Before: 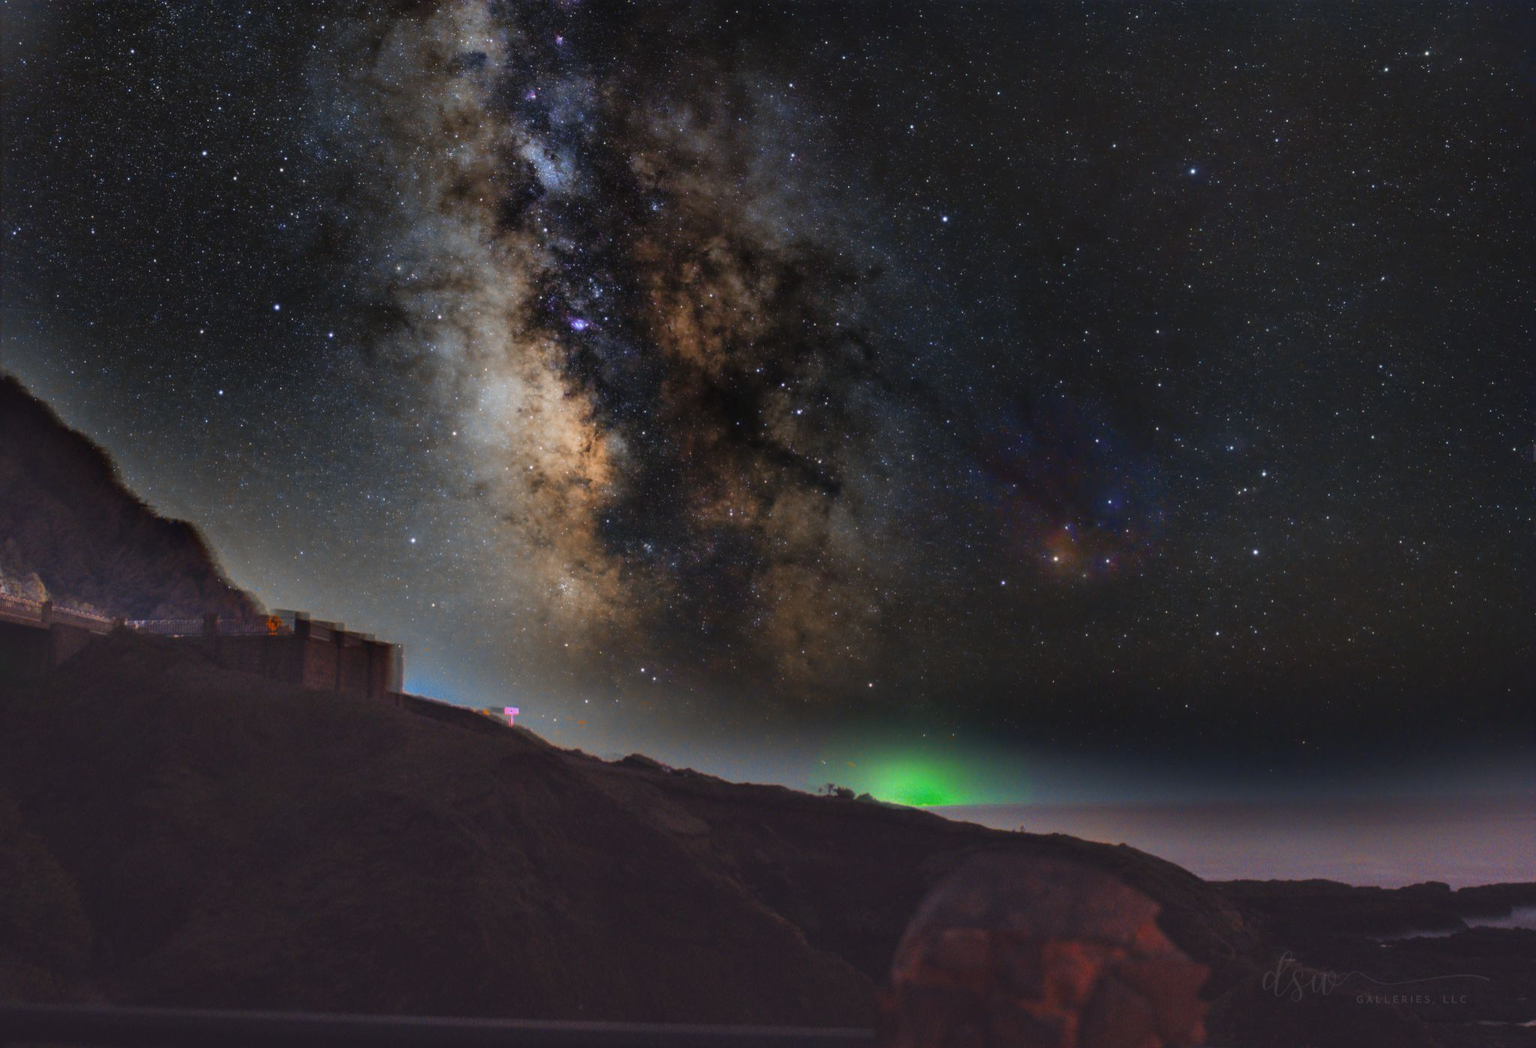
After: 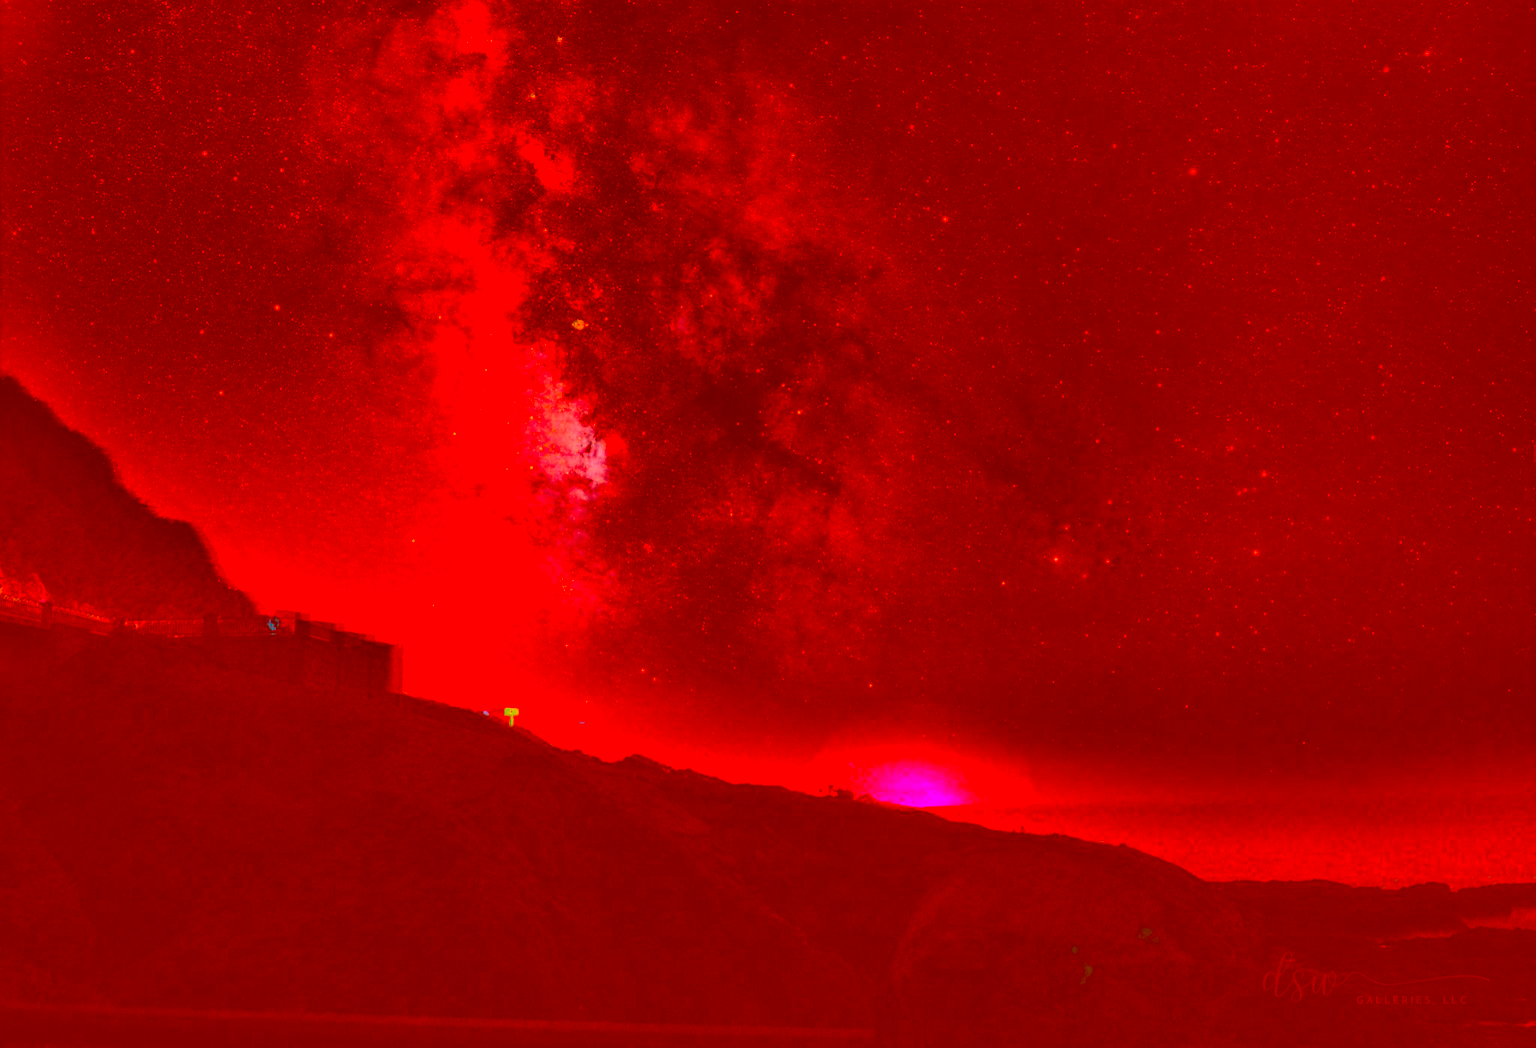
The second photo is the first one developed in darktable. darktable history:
local contrast: on, module defaults
color correction: highlights a* -39.31, highlights b* -39.73, shadows a* -39.24, shadows b* -39.55, saturation -2.99
